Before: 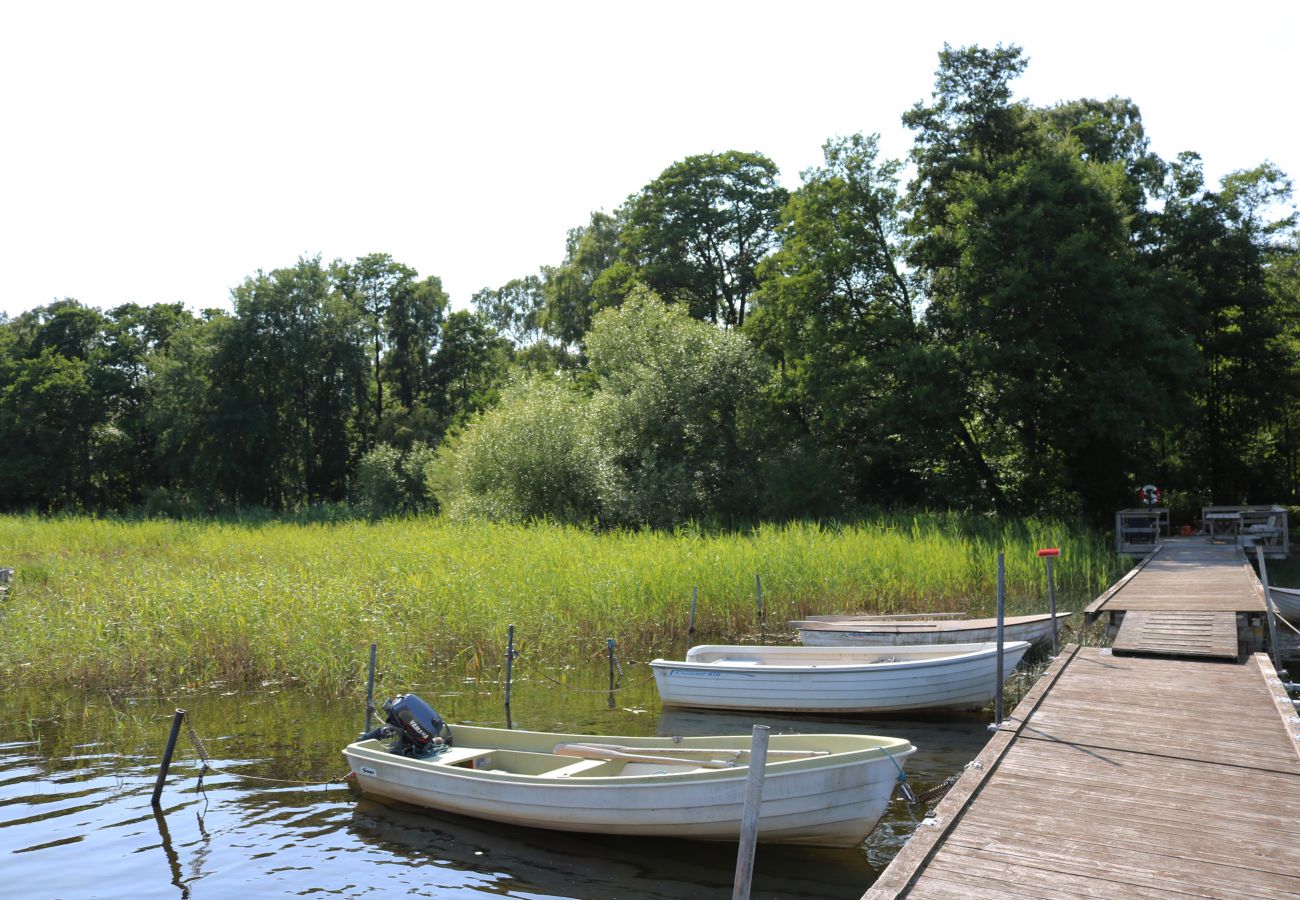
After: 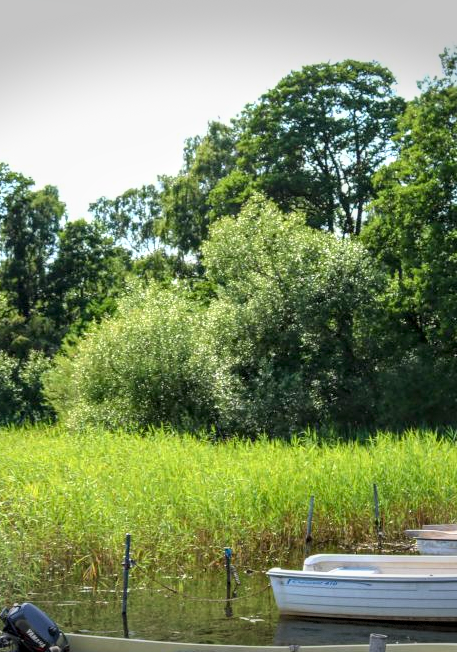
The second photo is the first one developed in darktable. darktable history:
crop and rotate: left 29.476%, top 10.214%, right 35.32%, bottom 17.333%
local contrast: highlights 61%, detail 143%, midtone range 0.428
vignetting: fall-off start 100%, brightness -0.406, saturation -0.3, width/height ratio 1.324, dithering 8-bit output, unbound false
tone curve: curves: ch0 [(0, 0) (0.091, 0.077) (0.517, 0.574) (0.745, 0.82) (0.844, 0.908) (0.909, 0.942) (1, 0.973)]; ch1 [(0, 0) (0.437, 0.404) (0.5, 0.5) (0.534, 0.546) (0.58, 0.603) (0.616, 0.649) (1, 1)]; ch2 [(0, 0) (0.442, 0.415) (0.5, 0.5) (0.535, 0.547) (0.585, 0.62) (1, 1)], color space Lab, independent channels, preserve colors none
